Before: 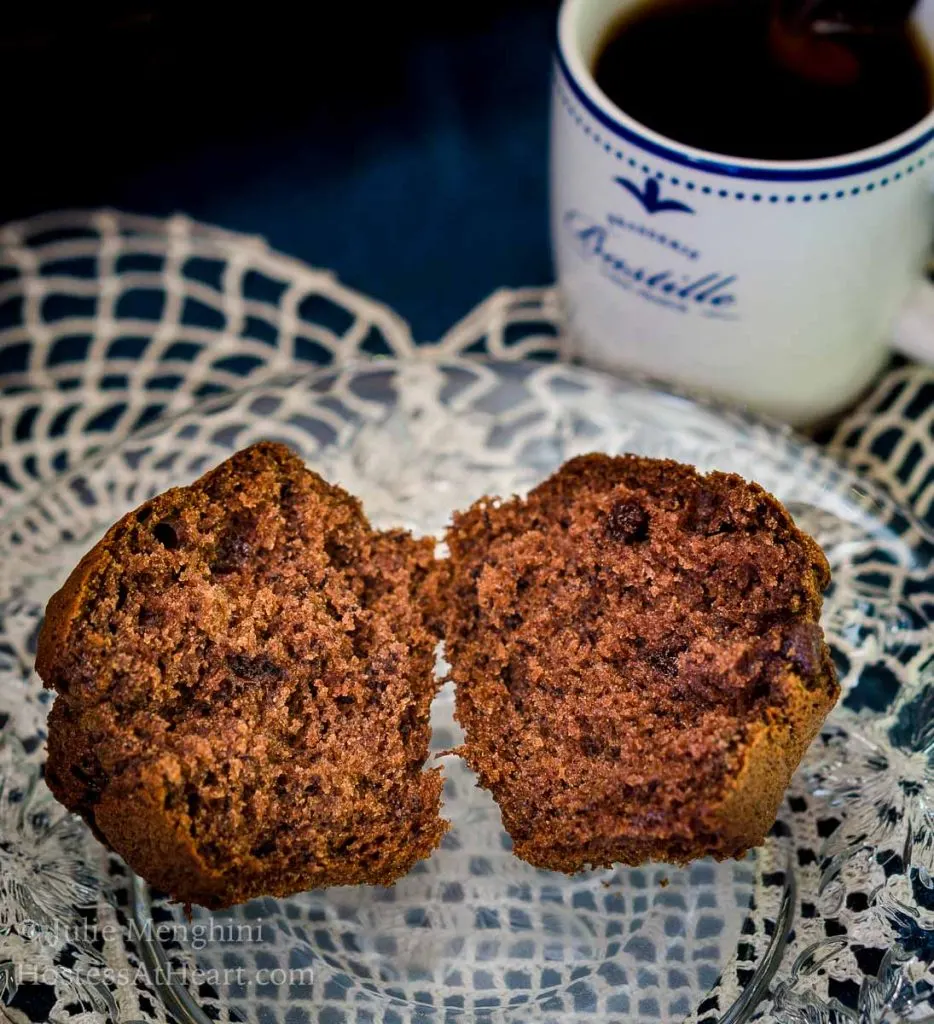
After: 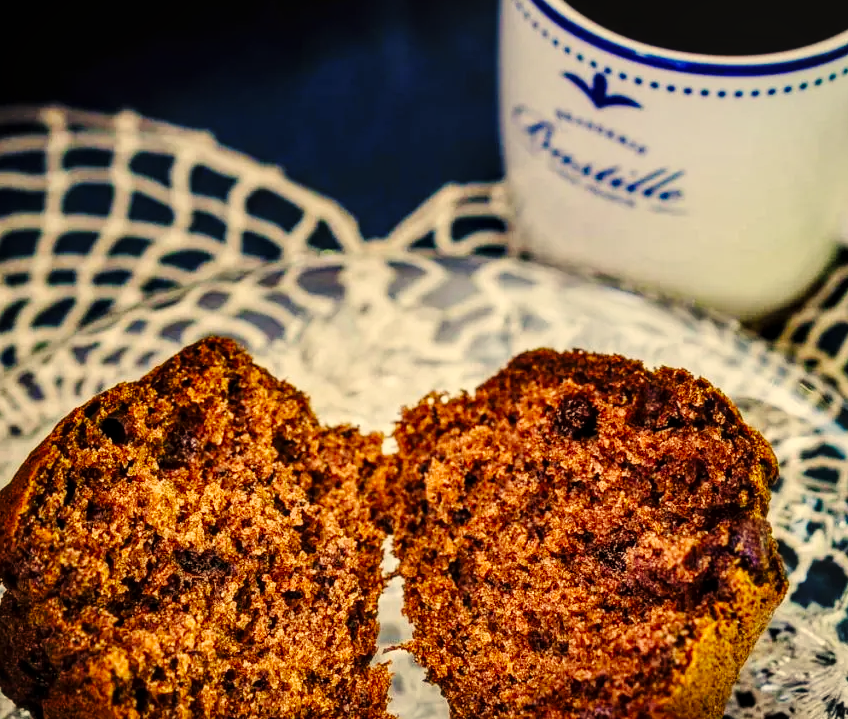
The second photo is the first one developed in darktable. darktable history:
base curve: curves: ch0 [(0, 0) (0.036, 0.025) (0.121, 0.166) (0.206, 0.329) (0.605, 0.79) (1, 1)], preserve colors none
crop: left 5.596%, top 10.314%, right 3.534%, bottom 19.395%
local contrast: on, module defaults
color correction: highlights a* 2.72, highlights b* 22.8
